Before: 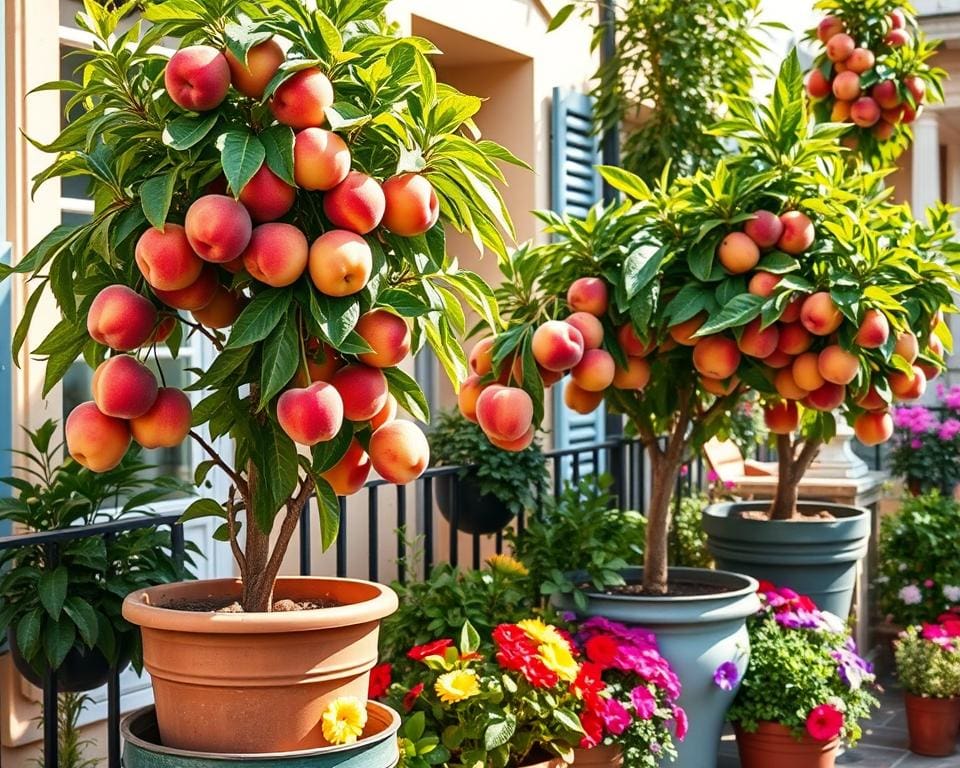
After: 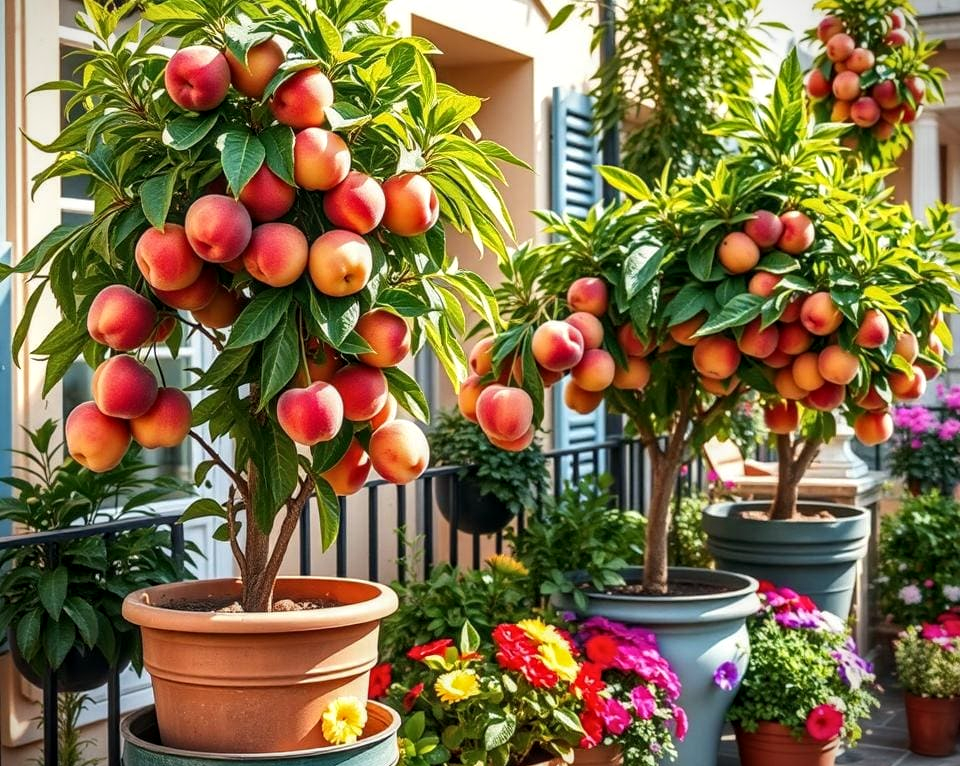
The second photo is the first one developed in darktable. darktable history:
local contrast: on, module defaults
crop: top 0.05%, bottom 0.098%
vignetting: fall-off start 97.23%, saturation -0.024, center (-0.033, -0.042), width/height ratio 1.179, unbound false
